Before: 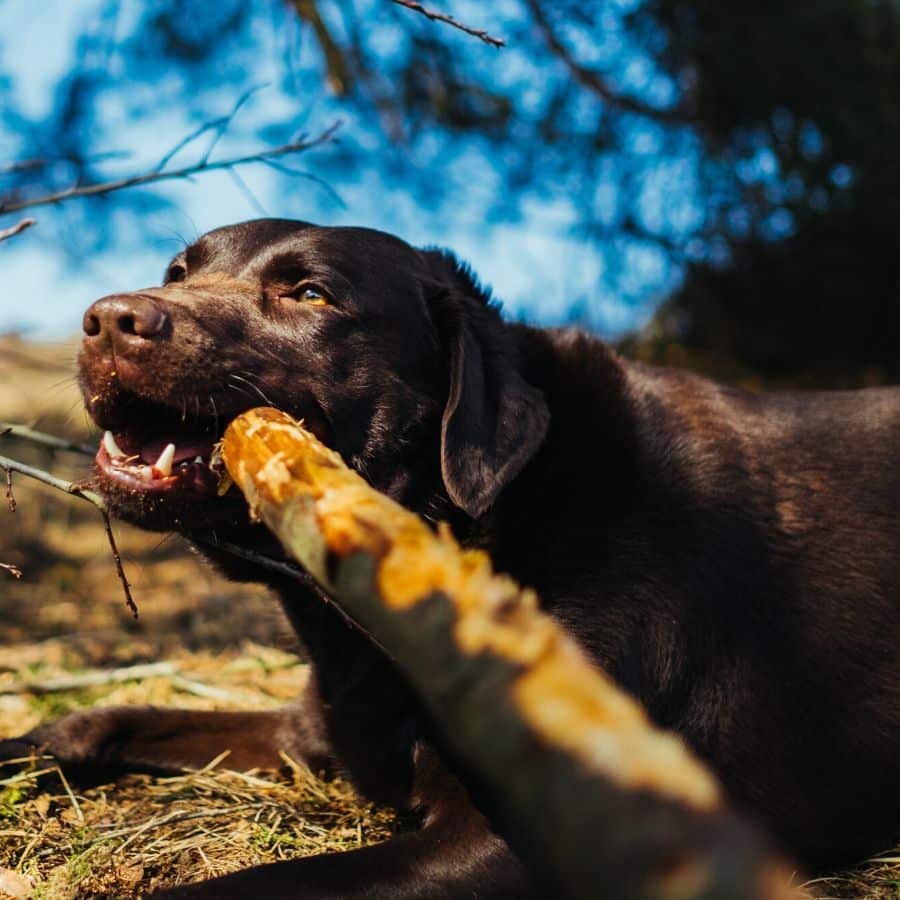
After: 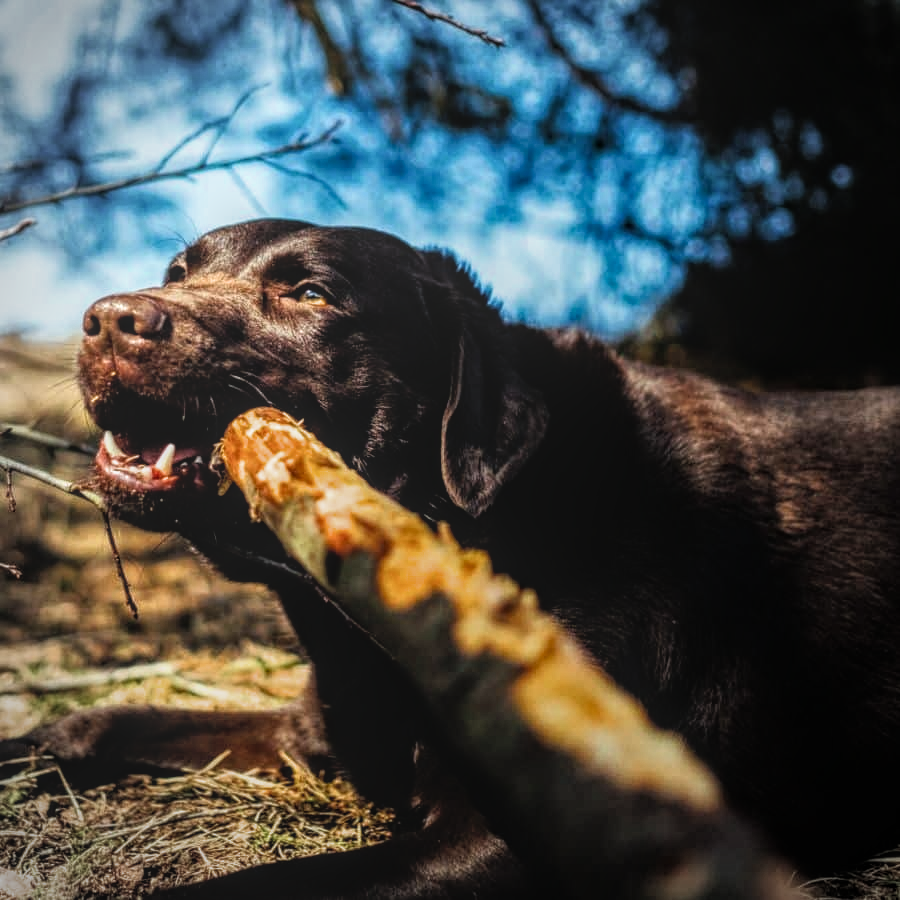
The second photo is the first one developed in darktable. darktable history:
vignetting: automatic ratio true
local contrast: highlights 66%, shadows 33%, detail 166%, midtone range 0.2
filmic rgb: white relative exposure 2.2 EV, hardness 6.97
